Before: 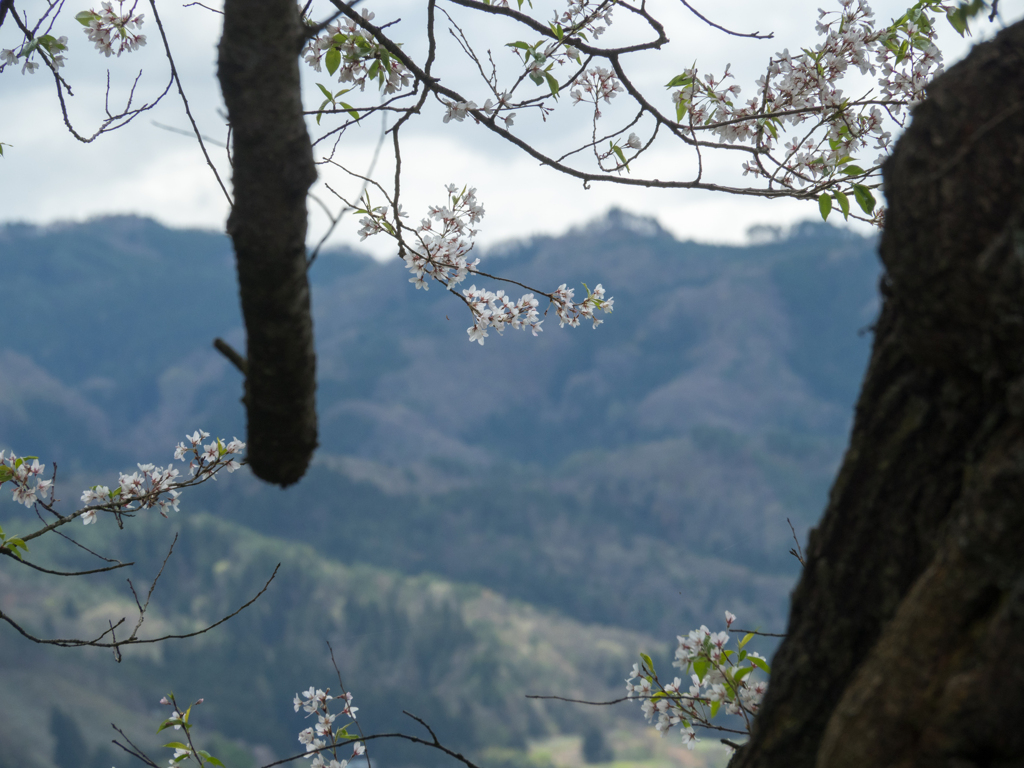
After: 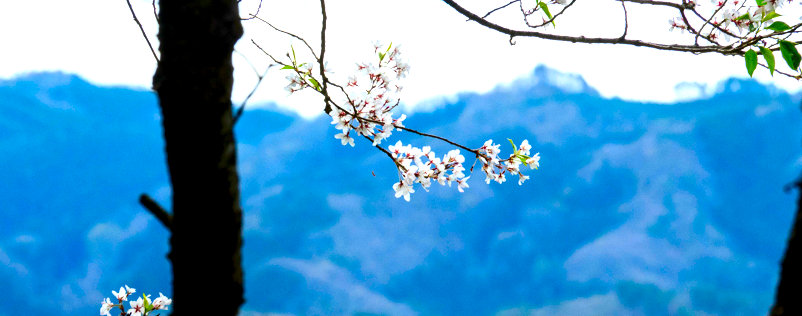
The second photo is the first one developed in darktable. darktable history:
exposure: black level correction 0.01, exposure 1 EV, compensate highlight preservation false
contrast brightness saturation: contrast 0.236, brightness -0.234, saturation 0.145
crop: left 7.242%, top 18.805%, right 14.429%, bottom 40.026%
levels: levels [0.018, 0.493, 1]
color correction: highlights b* -0.032, saturation 1.83
